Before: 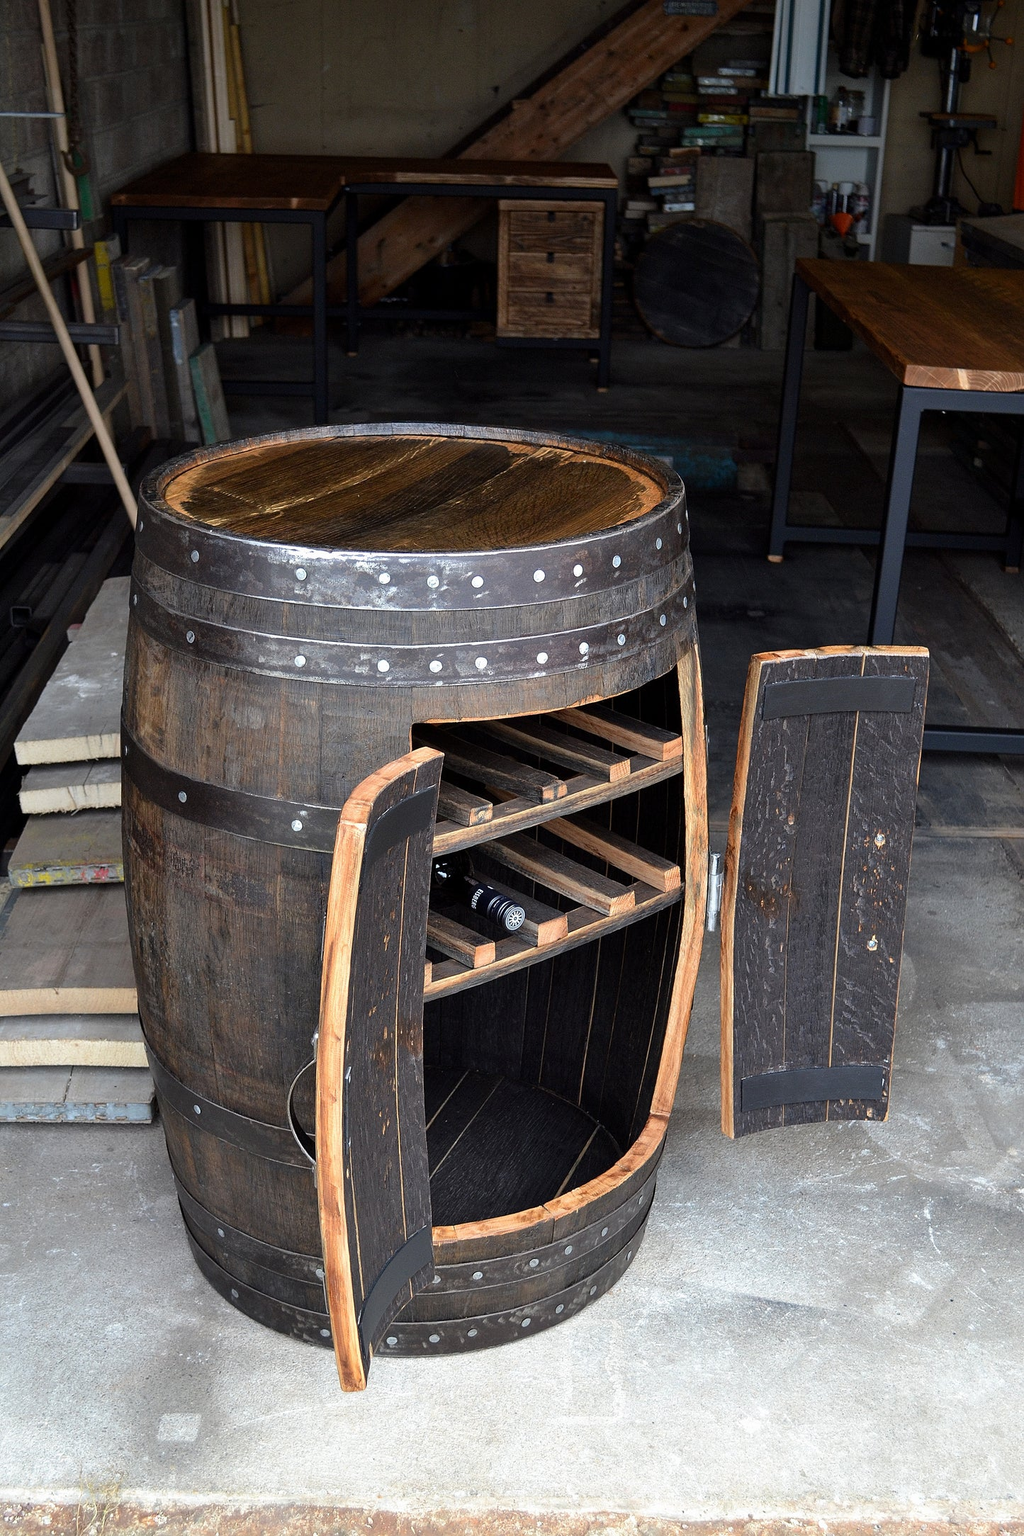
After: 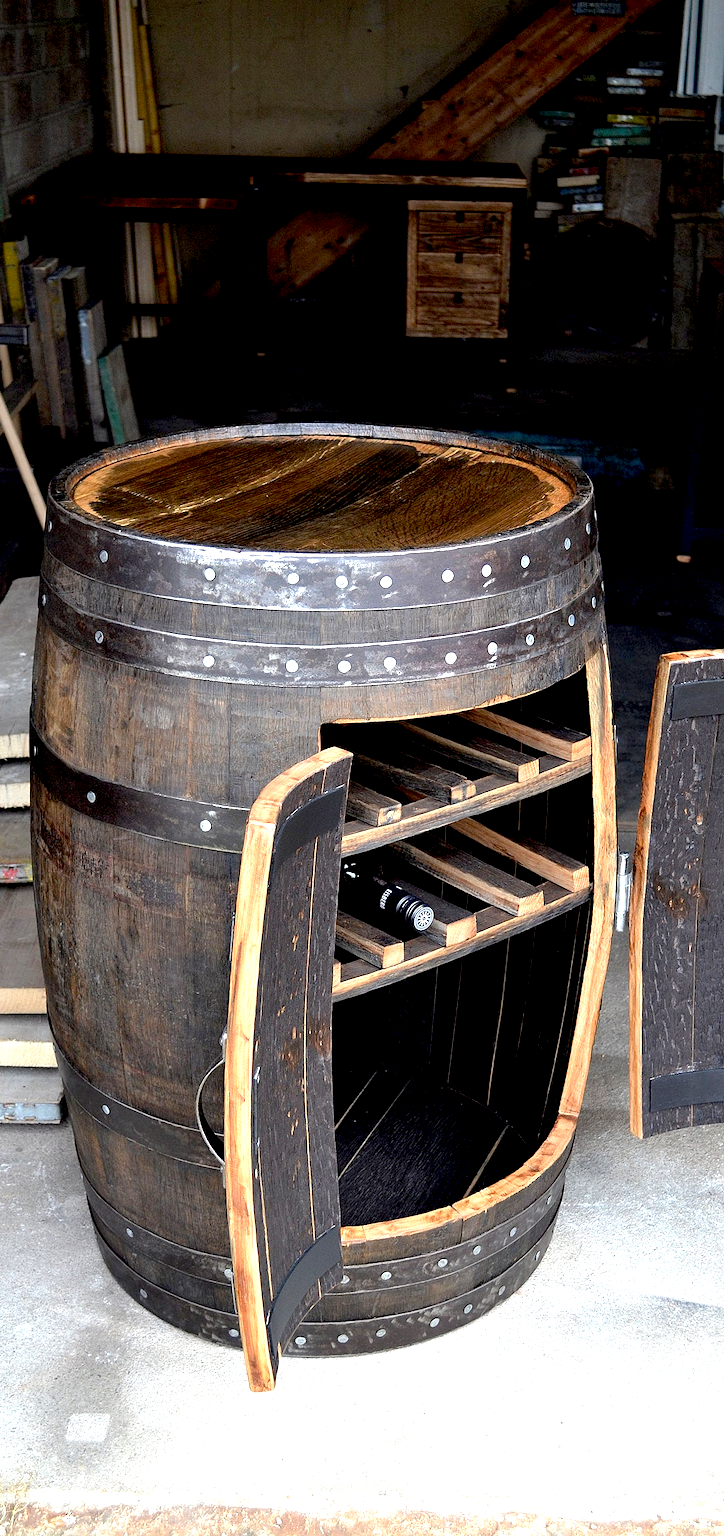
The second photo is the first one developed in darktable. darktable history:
crop and rotate: left 8.935%, right 20.295%
exposure: black level correction 0.012, exposure 0.695 EV, compensate exposure bias true, compensate highlight preservation false
